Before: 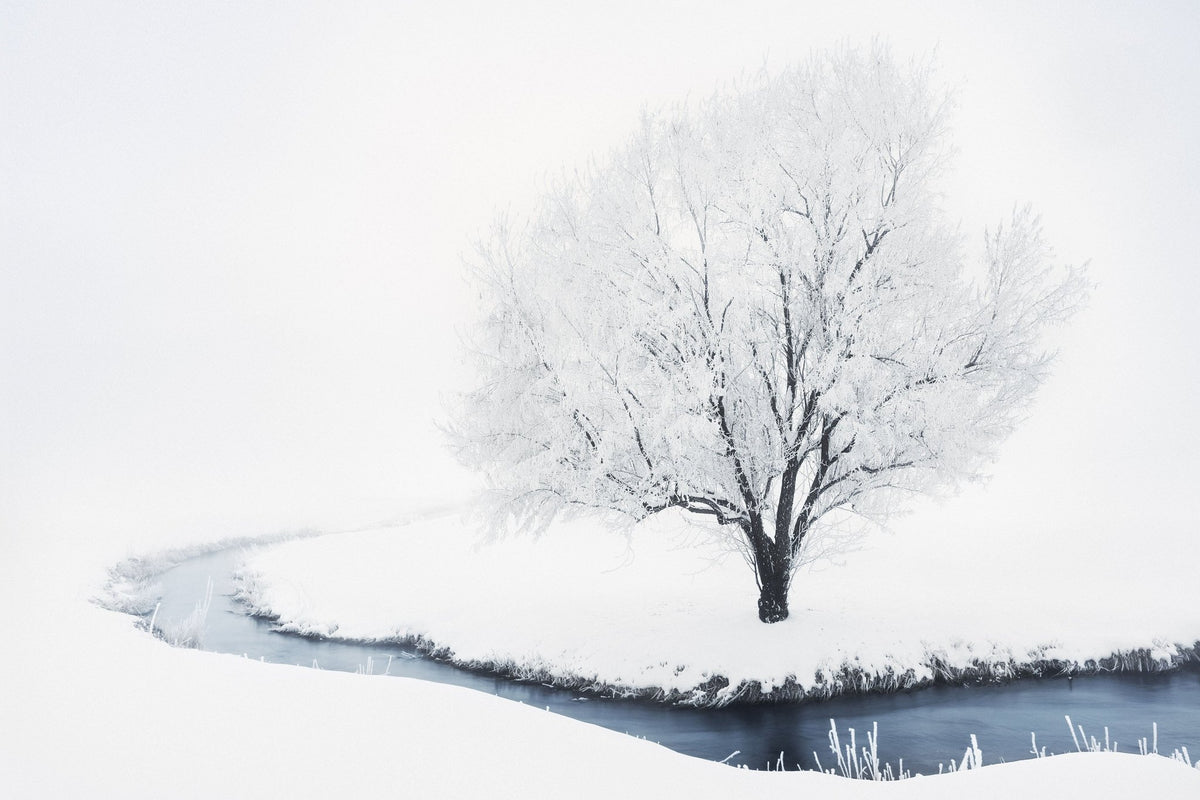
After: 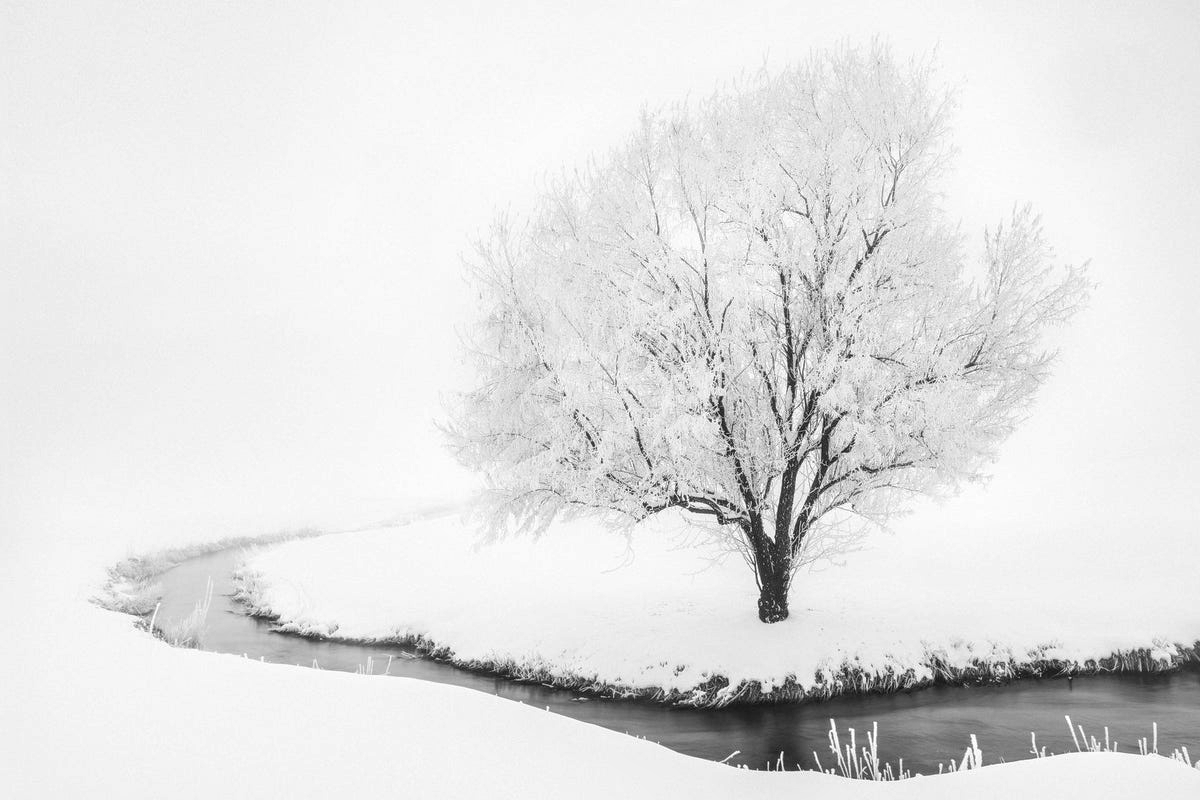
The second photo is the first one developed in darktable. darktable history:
local contrast: highlights 61%, detail 143%, midtone range 0.428
monochrome: on, module defaults
